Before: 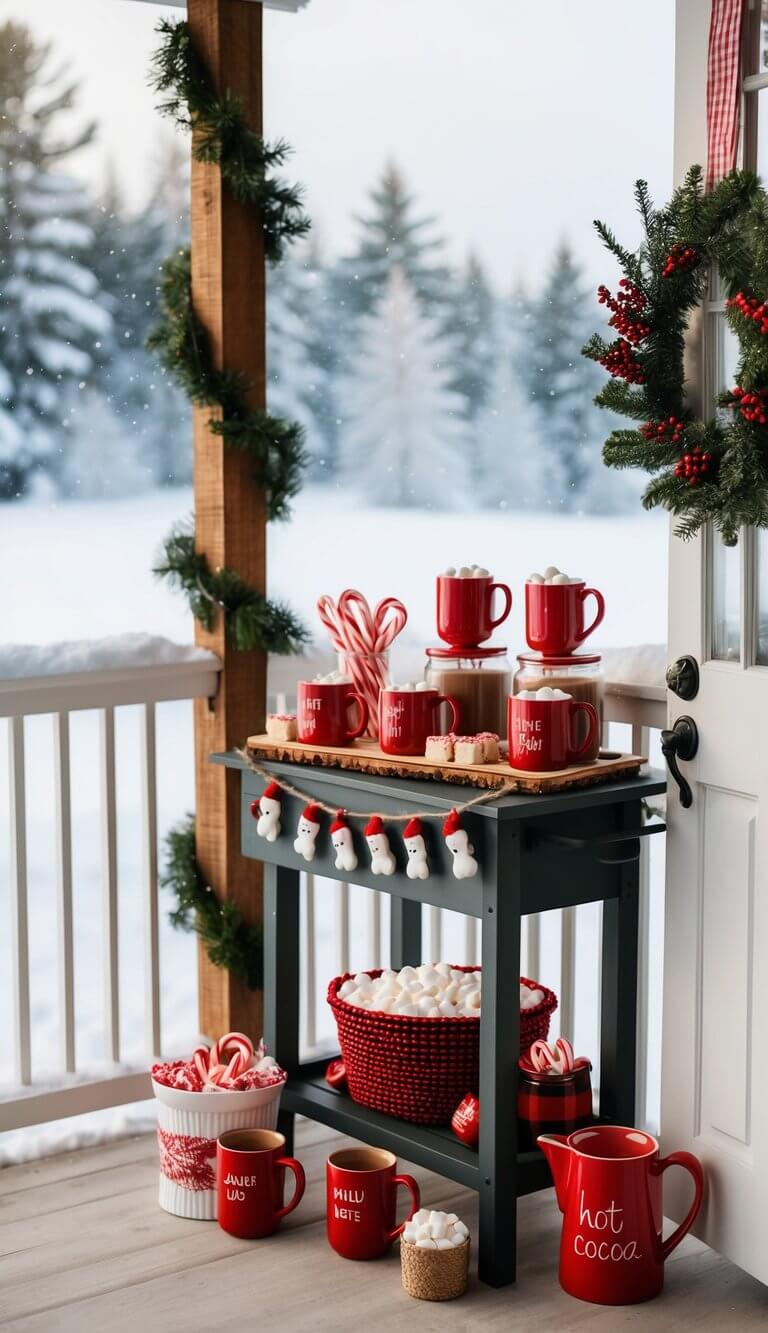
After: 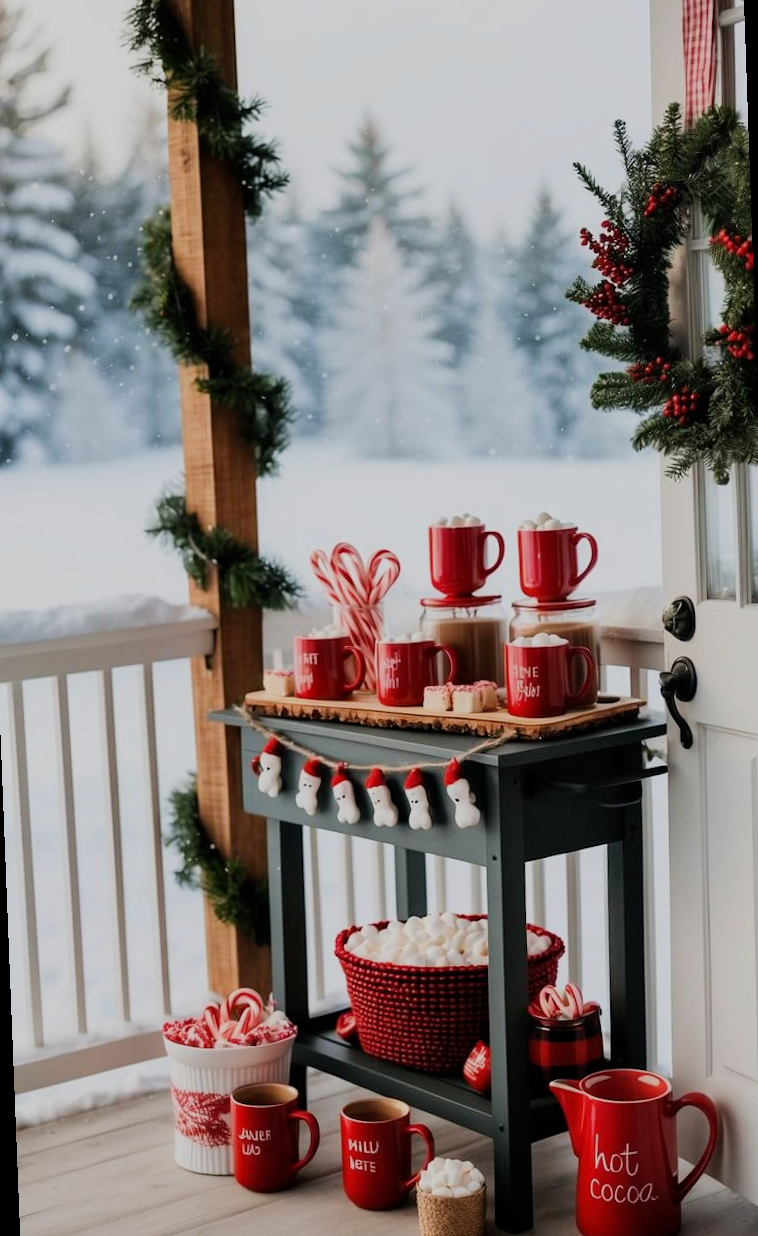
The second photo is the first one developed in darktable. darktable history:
rotate and perspective: rotation -2.12°, lens shift (vertical) 0.009, lens shift (horizontal) -0.008, automatic cropping original format, crop left 0.036, crop right 0.964, crop top 0.05, crop bottom 0.959
filmic rgb: black relative exposure -16 EV, white relative exposure 6.12 EV, hardness 5.22
